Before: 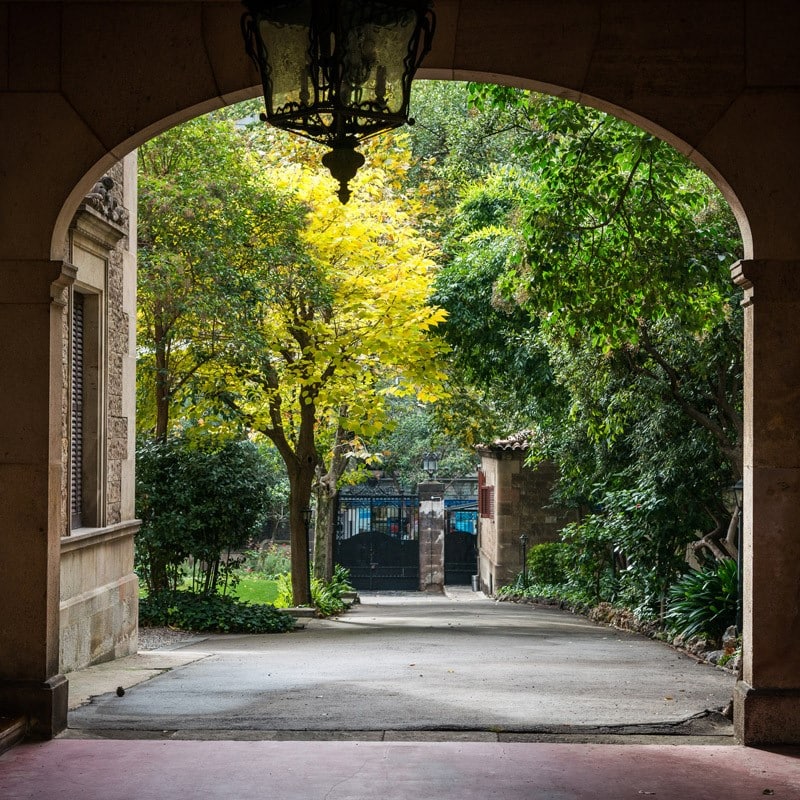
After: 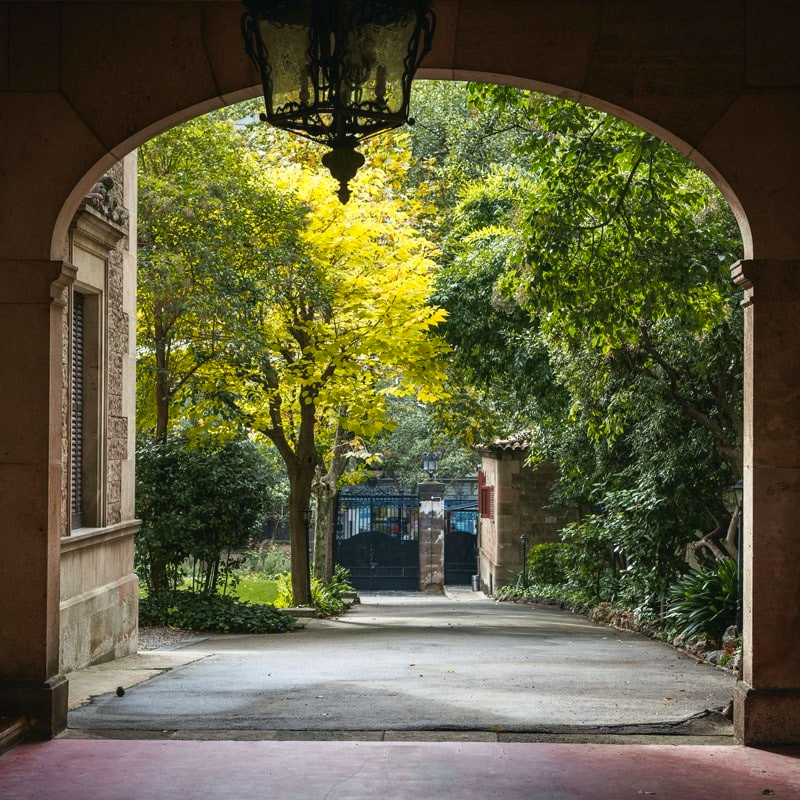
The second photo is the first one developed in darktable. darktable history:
tone curve: curves: ch0 [(0, 0.024) (0.119, 0.146) (0.474, 0.464) (0.718, 0.721) (0.817, 0.839) (1, 0.998)]; ch1 [(0, 0) (0.377, 0.416) (0.439, 0.451) (0.477, 0.477) (0.501, 0.497) (0.538, 0.544) (0.58, 0.602) (0.664, 0.676) (0.783, 0.804) (1, 1)]; ch2 [(0, 0) (0.38, 0.405) (0.463, 0.456) (0.498, 0.497) (0.524, 0.535) (0.578, 0.576) (0.648, 0.665) (1, 1)], color space Lab, independent channels, preserve colors none
